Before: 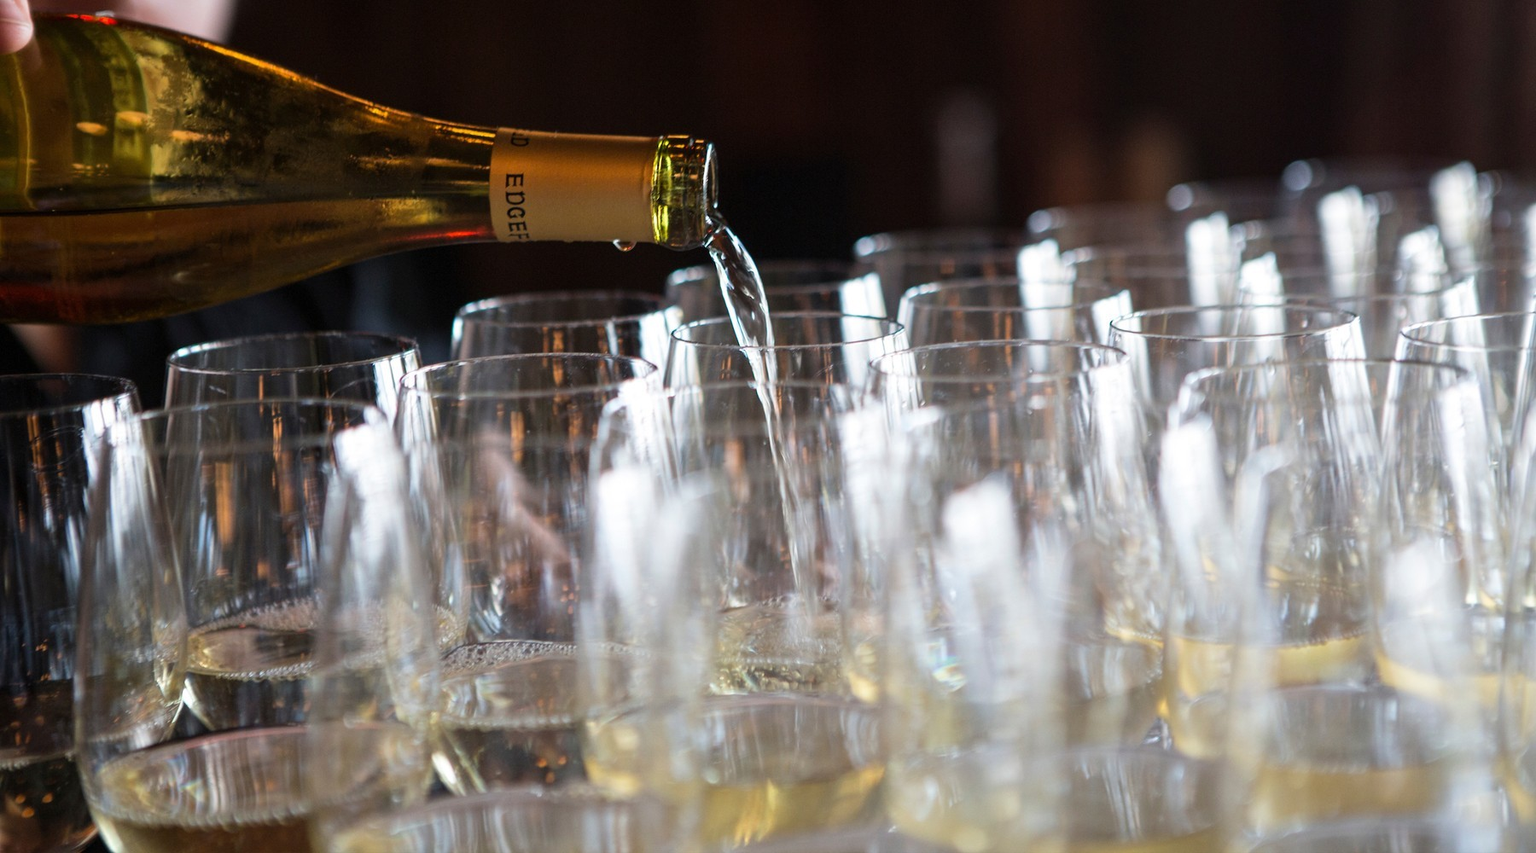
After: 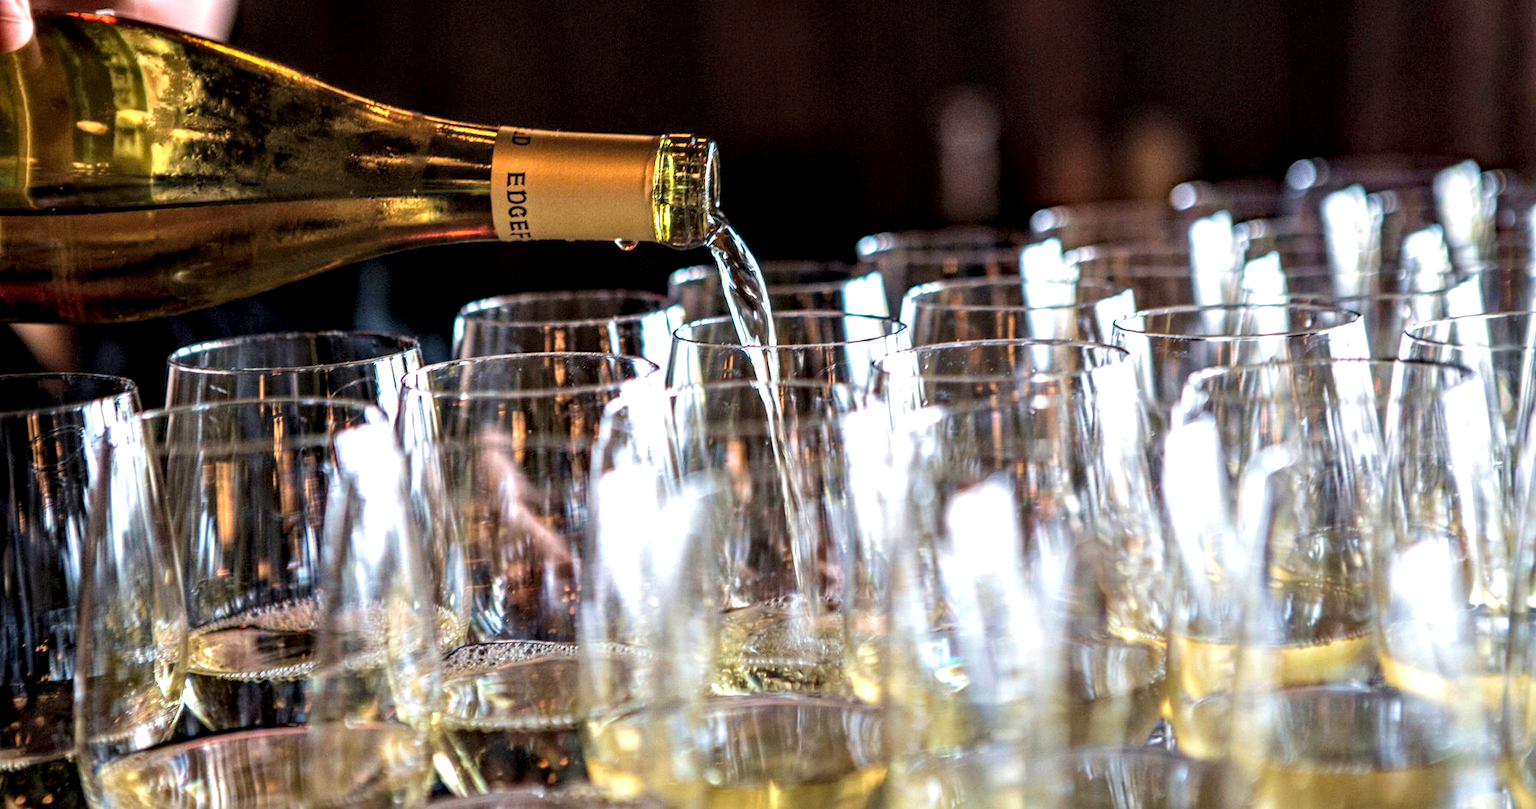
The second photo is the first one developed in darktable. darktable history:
velvia: on, module defaults
crop: top 0.268%, right 0.26%, bottom 5.098%
local contrast: detail 205%
tone equalizer: edges refinement/feathering 500, mask exposure compensation -1.57 EV, preserve details no
contrast brightness saturation: brightness 0.086, saturation 0.194
exposure: exposure 0.127 EV, compensate exposure bias true, compensate highlight preservation false
haze removal: strength 0.299, distance 0.243, compatibility mode true, adaptive false
